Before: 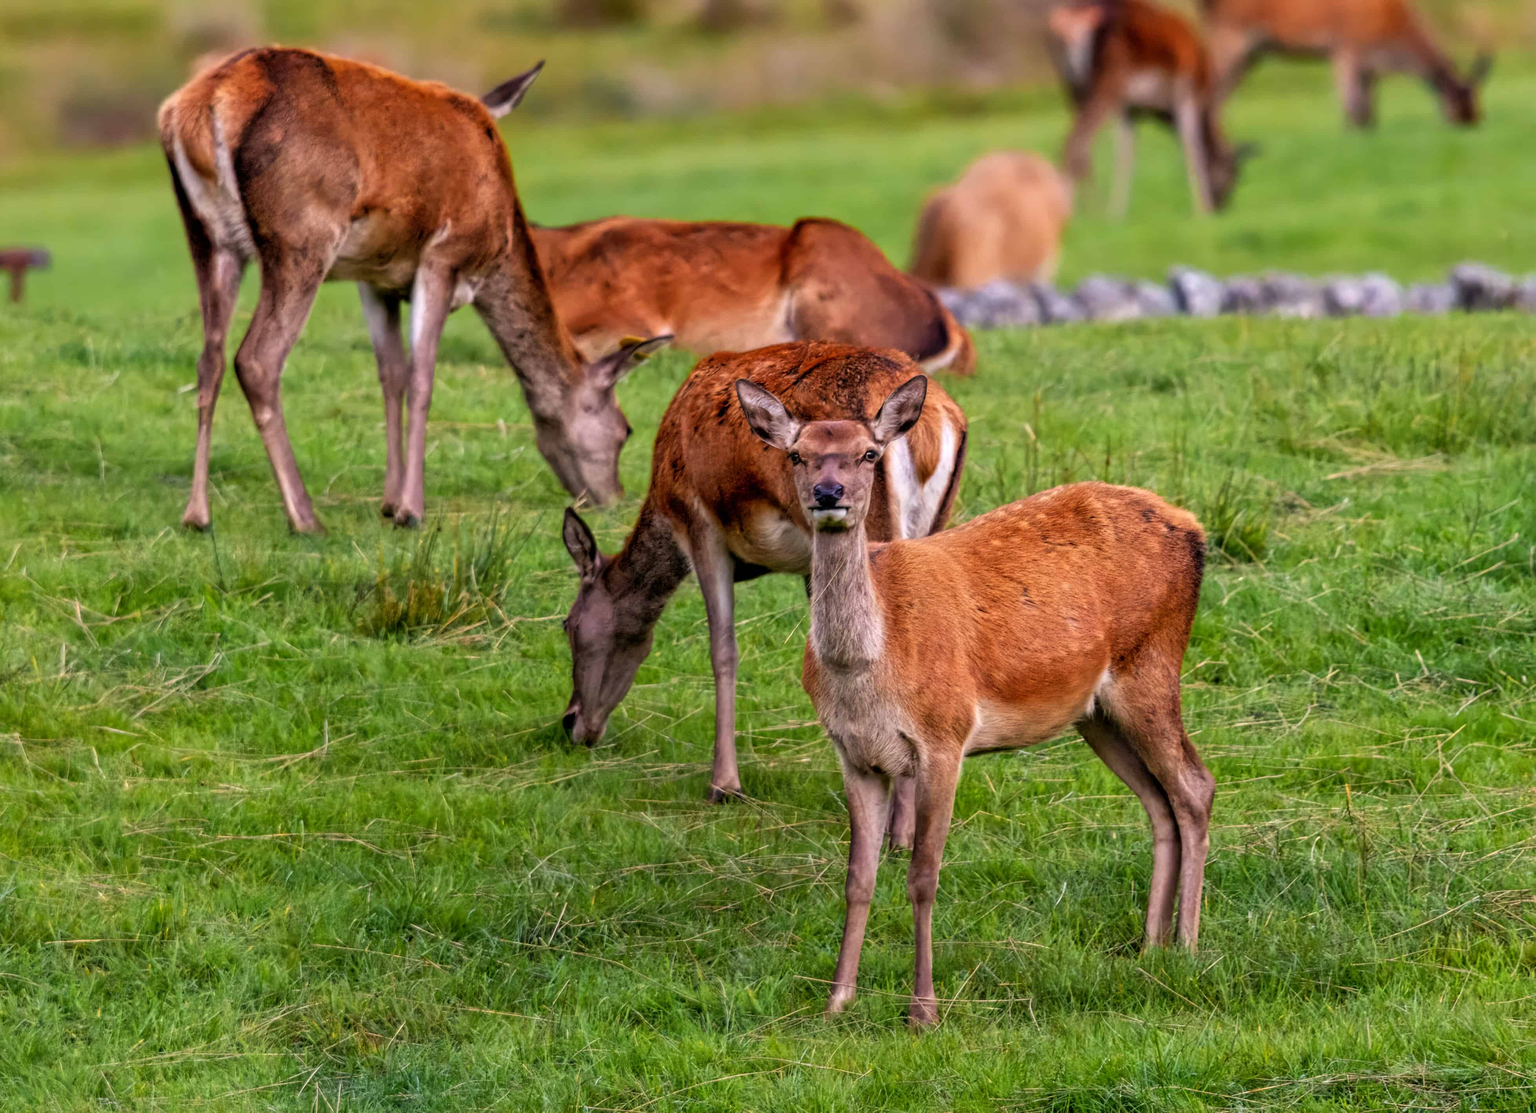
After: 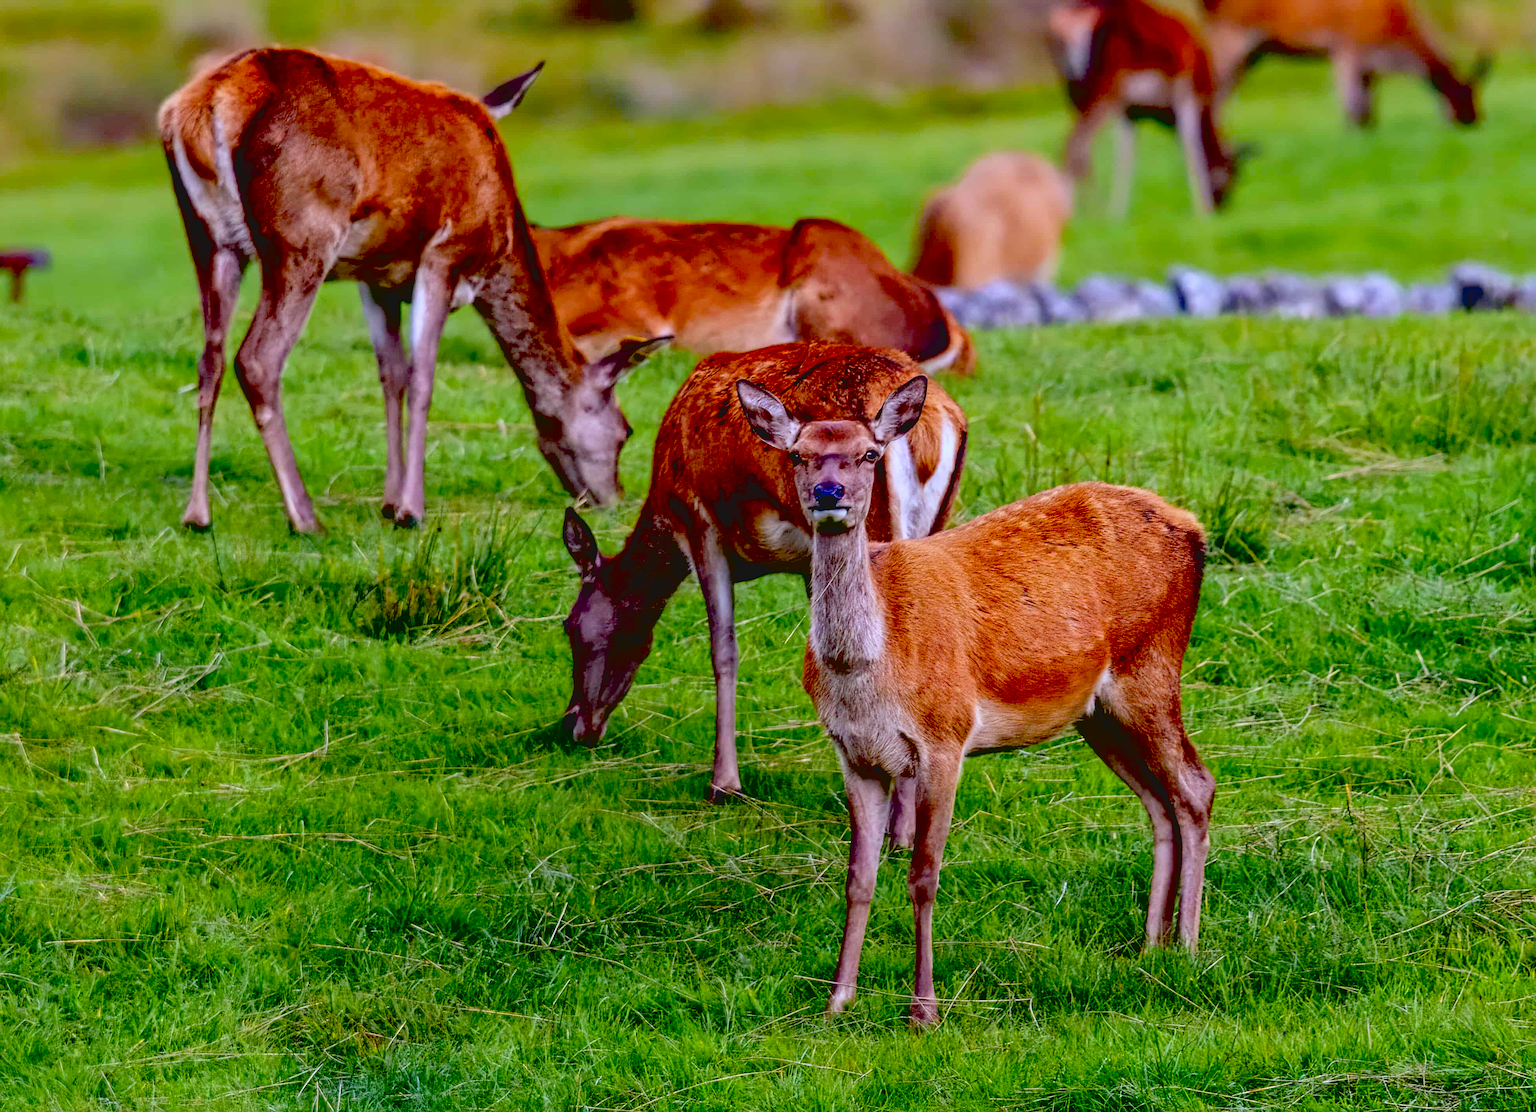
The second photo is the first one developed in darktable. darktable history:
contrast brightness saturation: contrast -0.1, brightness 0.05, saturation 0.08
white balance: red 0.948, green 1.02, blue 1.176
sharpen: on, module defaults
exposure: black level correction 0.056, exposure -0.039 EV, compensate highlight preservation false
